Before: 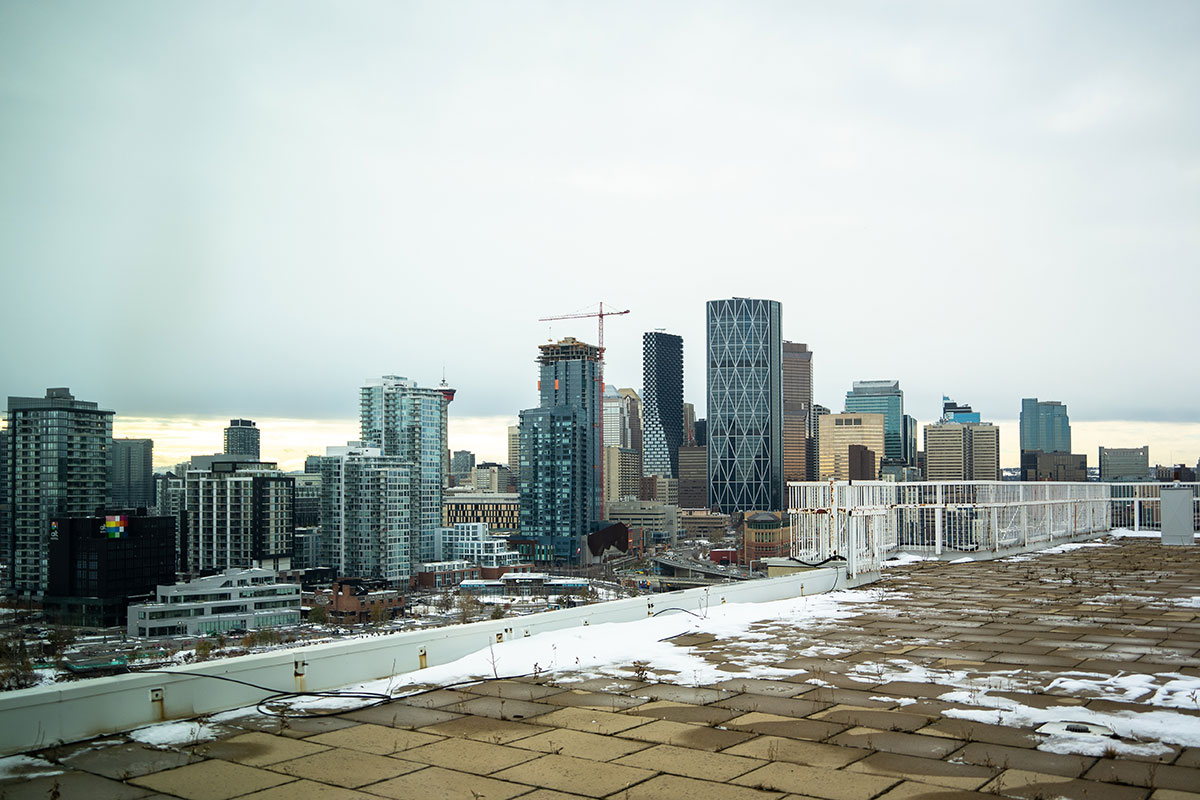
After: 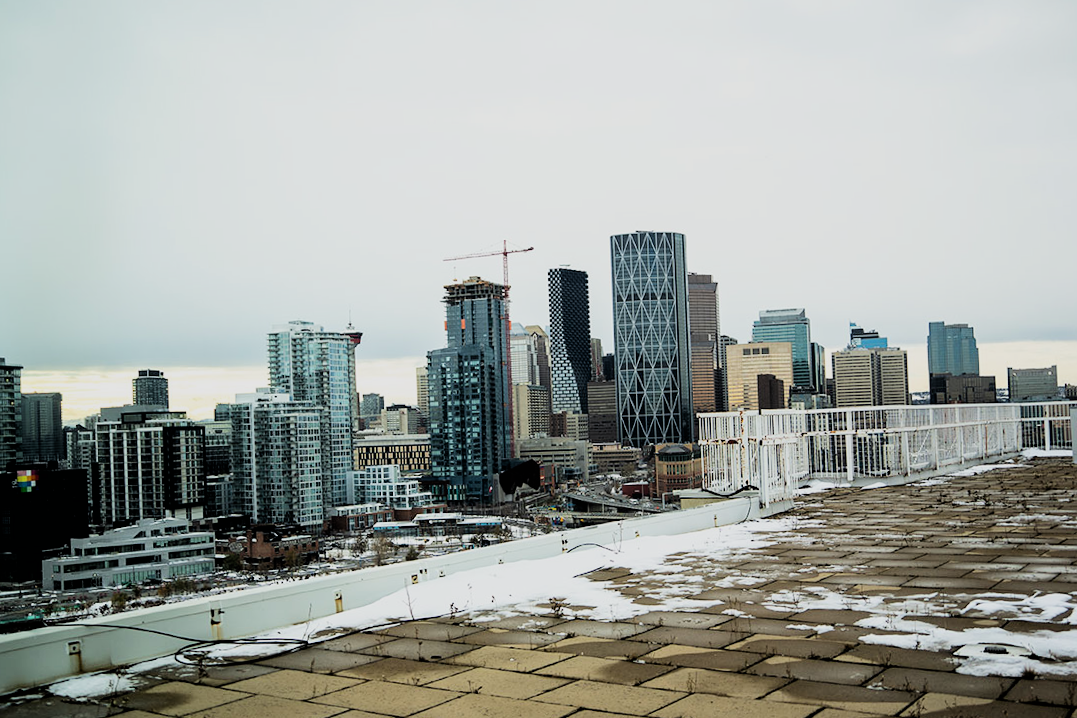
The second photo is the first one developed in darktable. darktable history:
filmic rgb: black relative exposure -5 EV, hardness 2.88, contrast 1.3, highlights saturation mix -30%
crop and rotate: angle 1.96°, left 5.673%, top 5.673%
